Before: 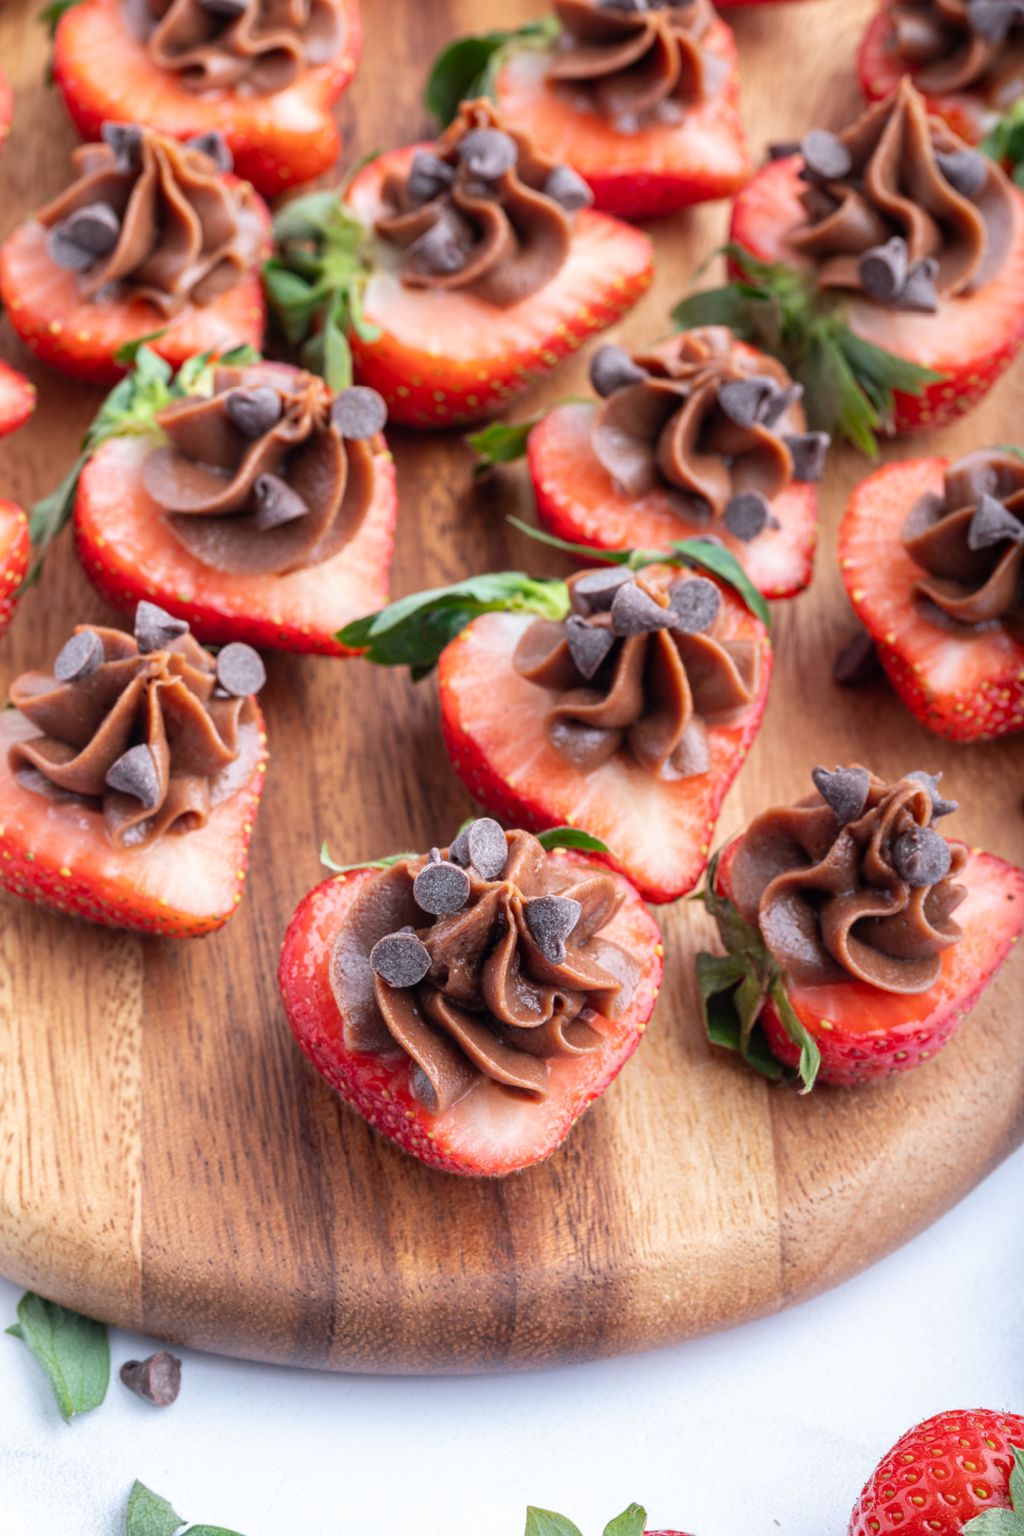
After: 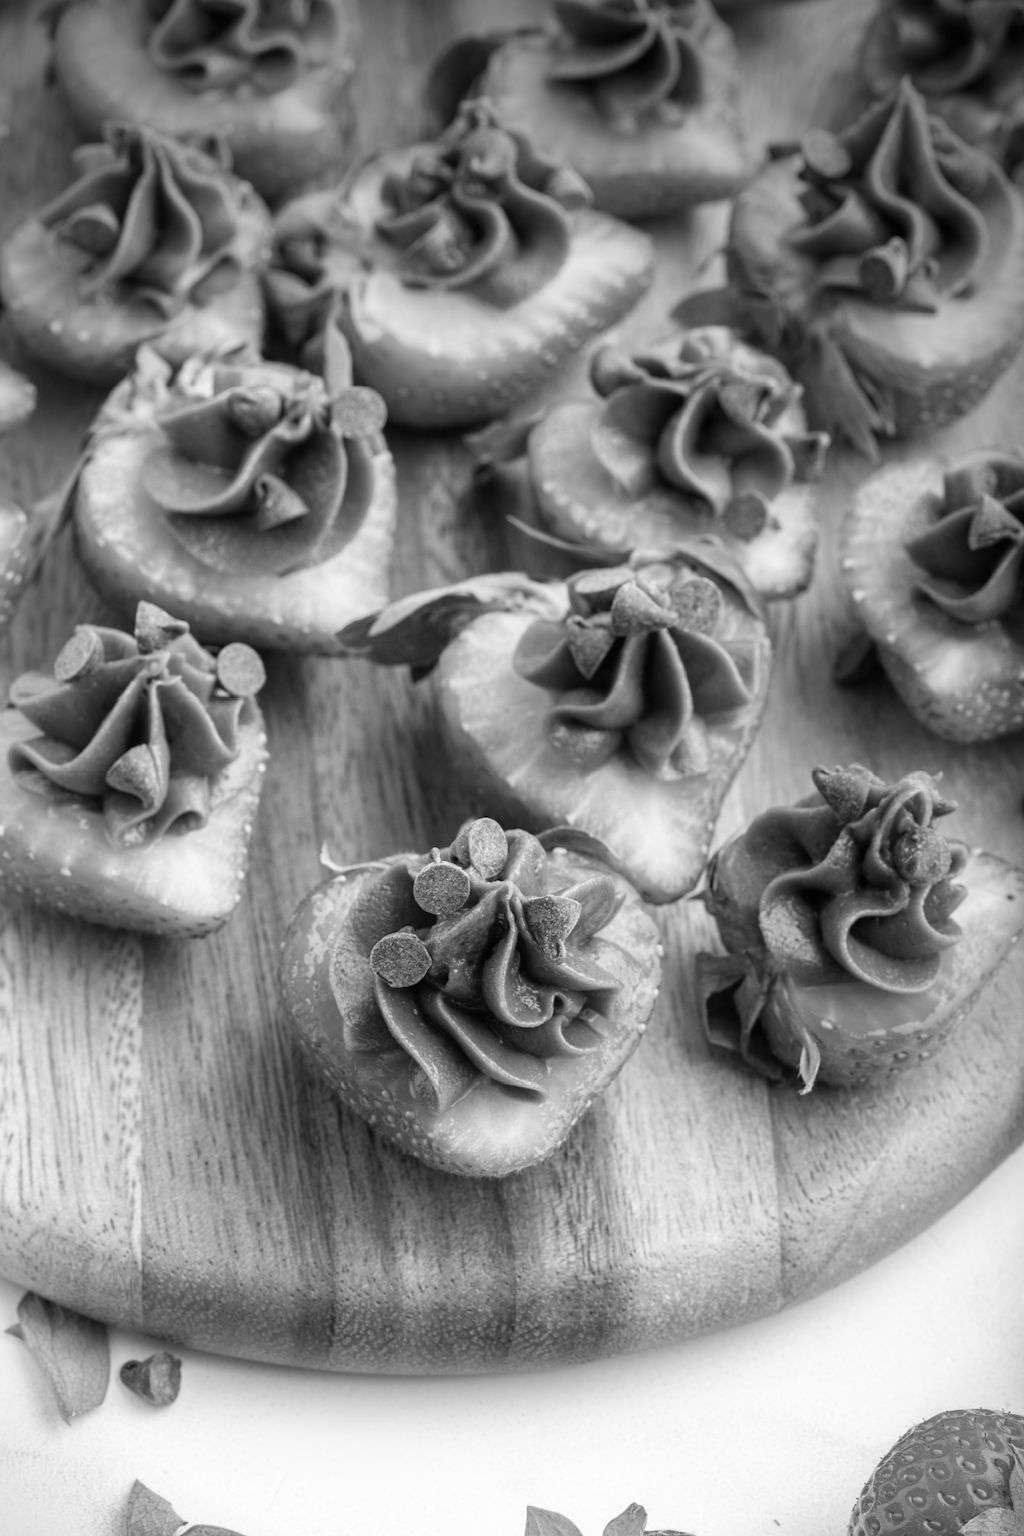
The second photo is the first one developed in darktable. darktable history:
vignetting: brightness -0.629, saturation -0.007, center (-0.028, 0.239)
monochrome: on, module defaults
